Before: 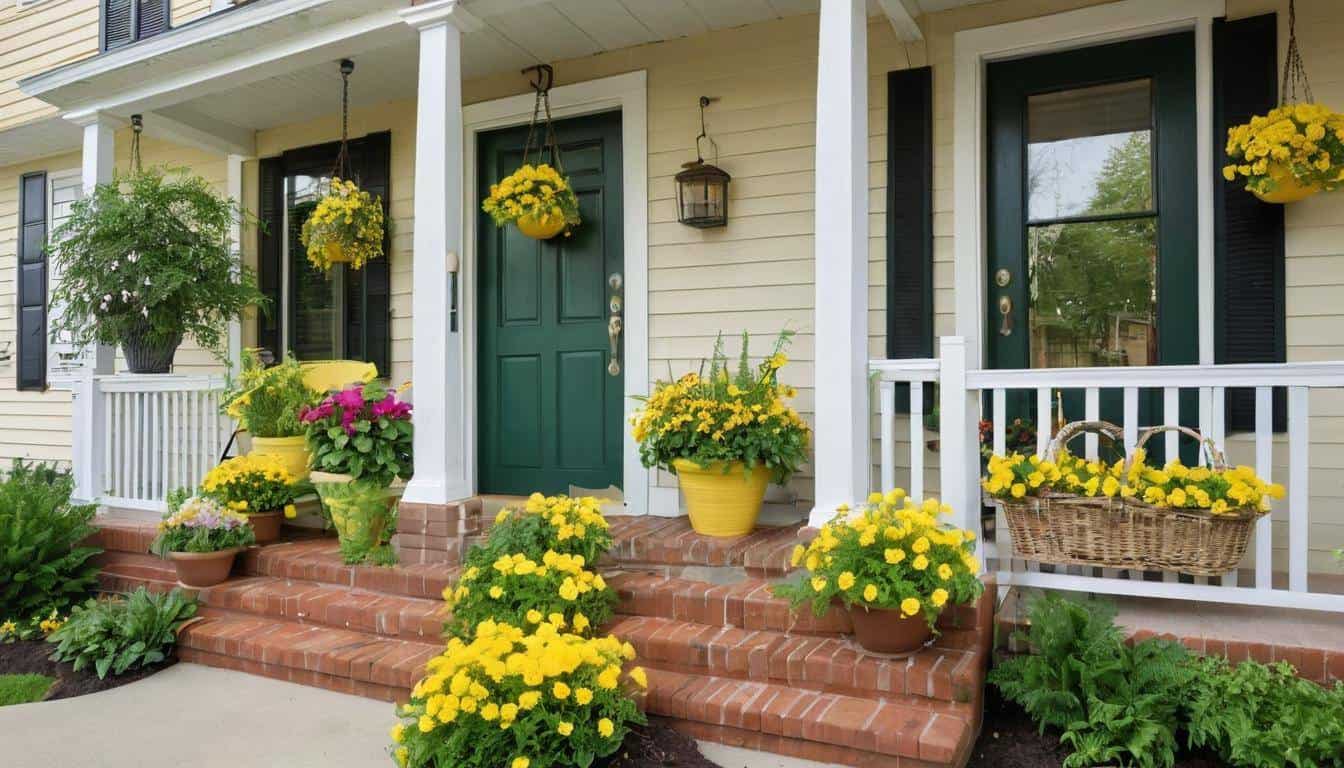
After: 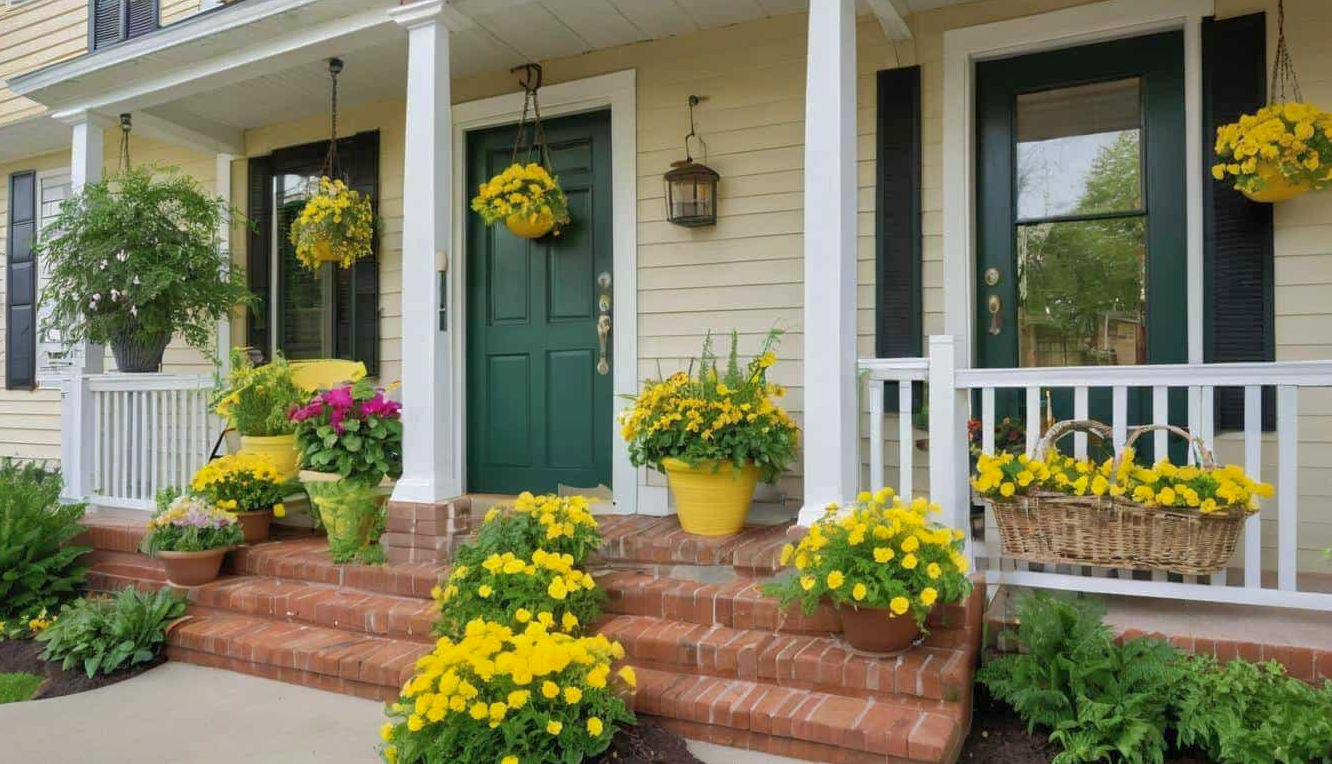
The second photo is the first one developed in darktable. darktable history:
base curve: curves: ch0 [(0, 0) (0.989, 0.992)], preserve colors none
shadows and highlights: on, module defaults
crop and rotate: left 0.841%, top 0.194%, bottom 0.237%
